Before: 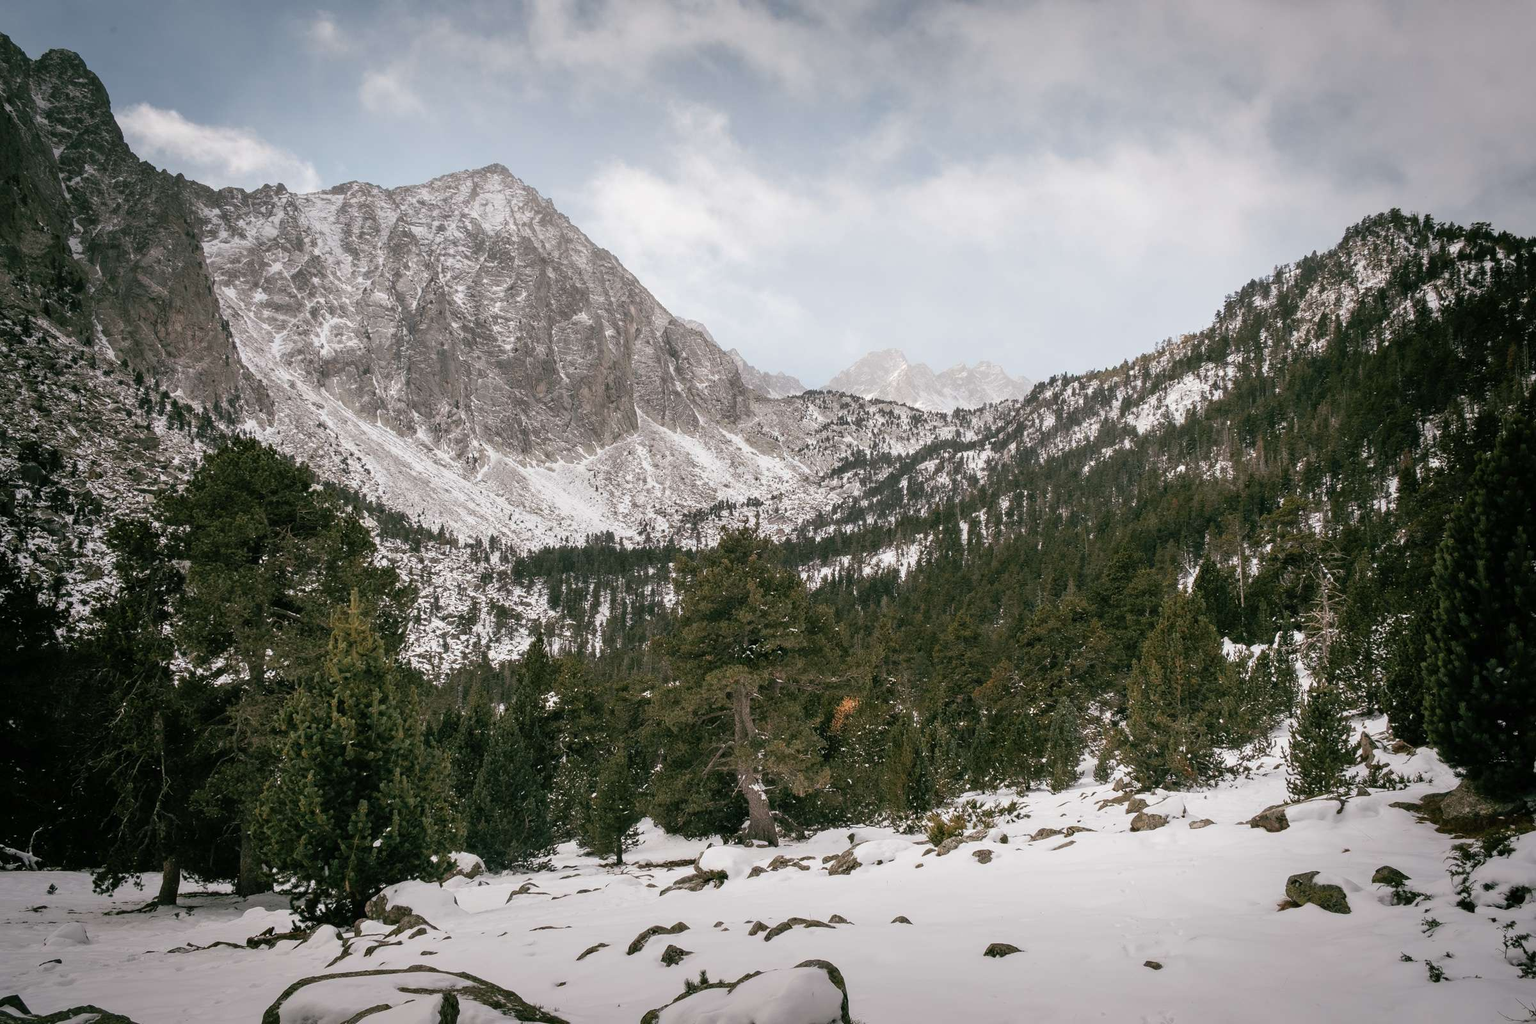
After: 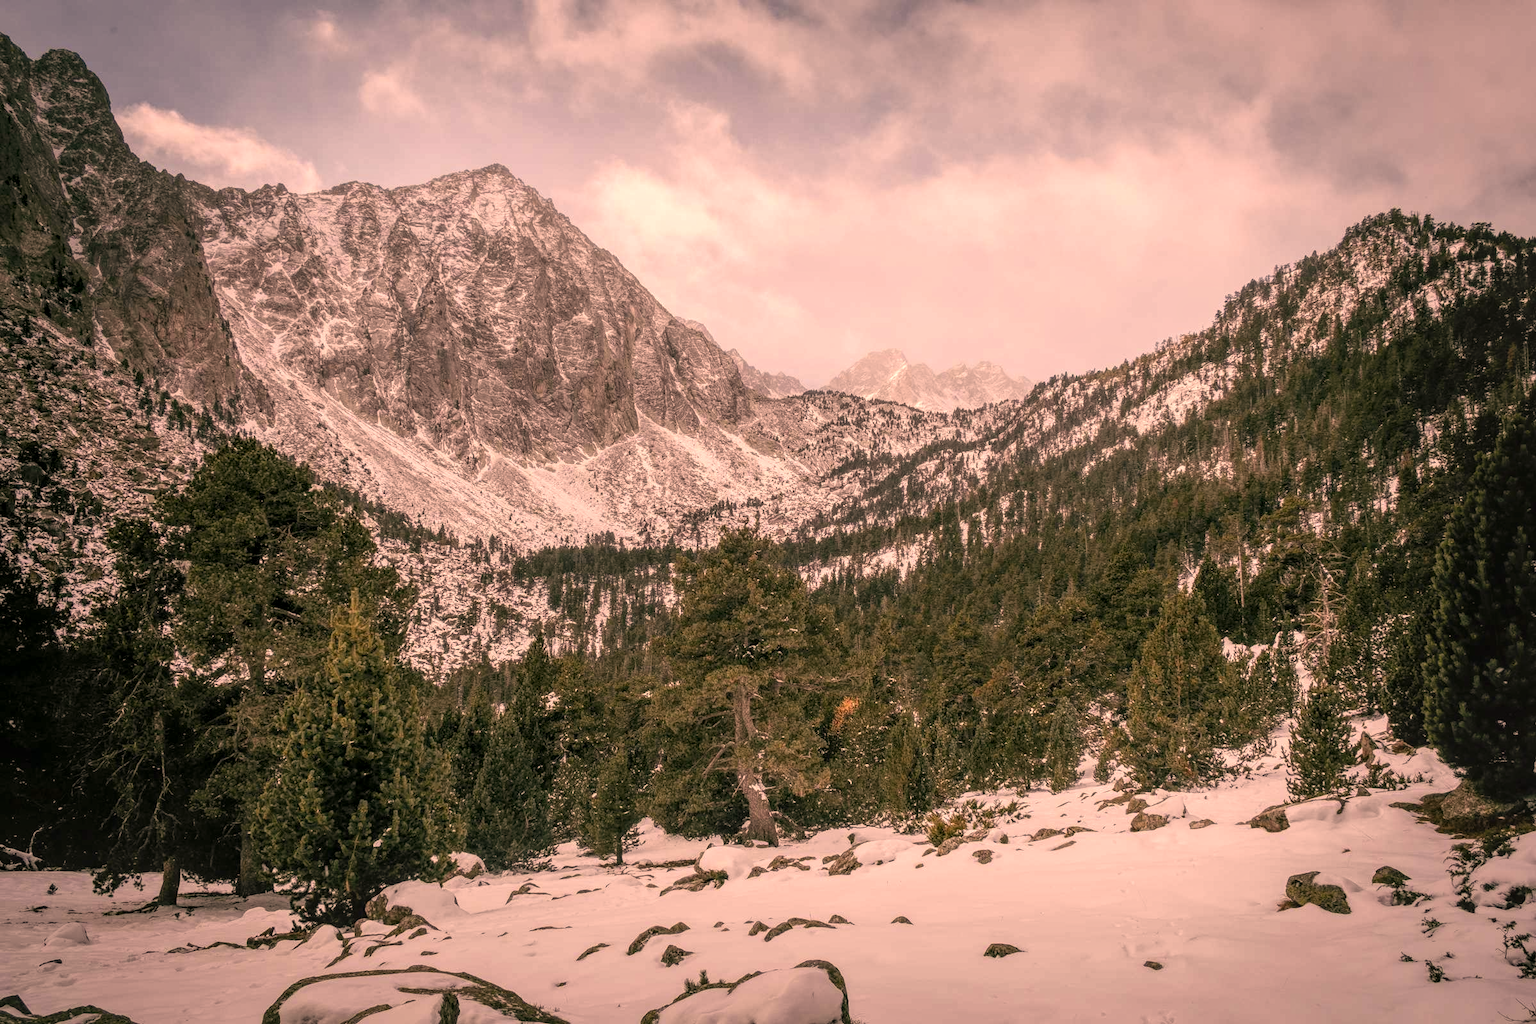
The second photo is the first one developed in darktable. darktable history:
local contrast: highlights 76%, shadows 55%, detail 176%, midtone range 0.213
color correction: highlights a* 22.3, highlights b* 21.82
